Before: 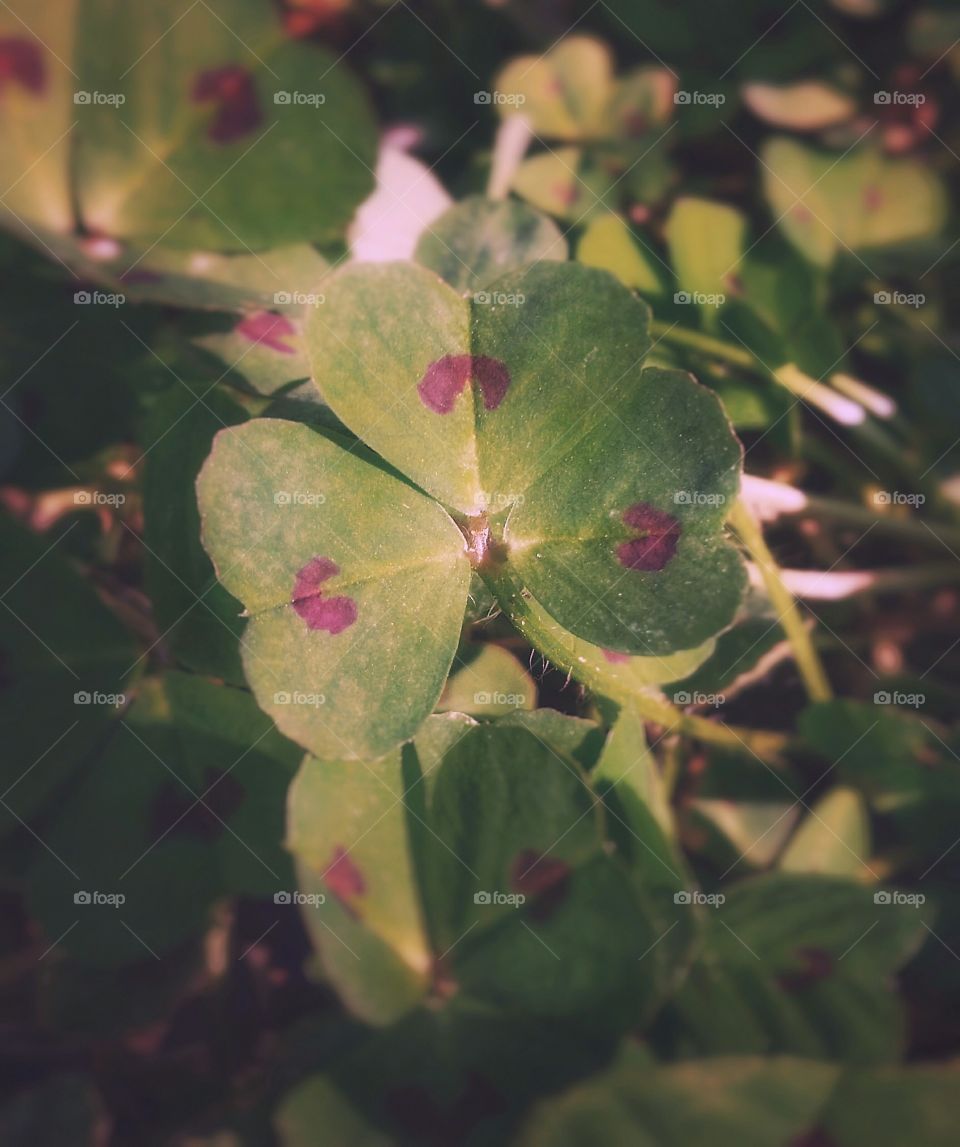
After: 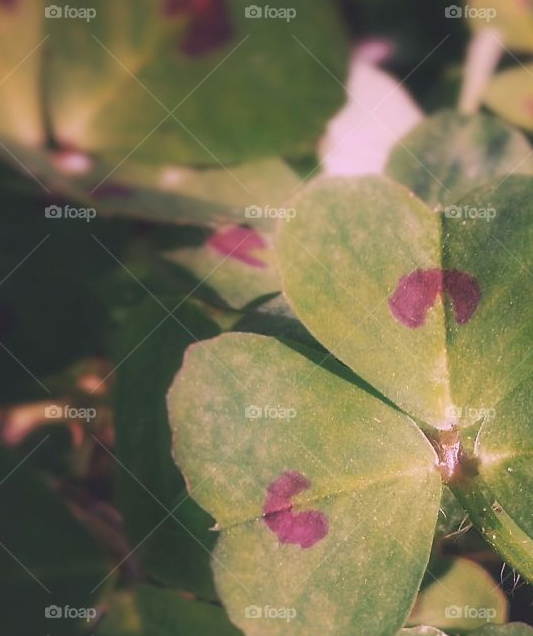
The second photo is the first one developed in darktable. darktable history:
crop and rotate: left 3.03%, top 7.512%, right 41.368%, bottom 36.961%
